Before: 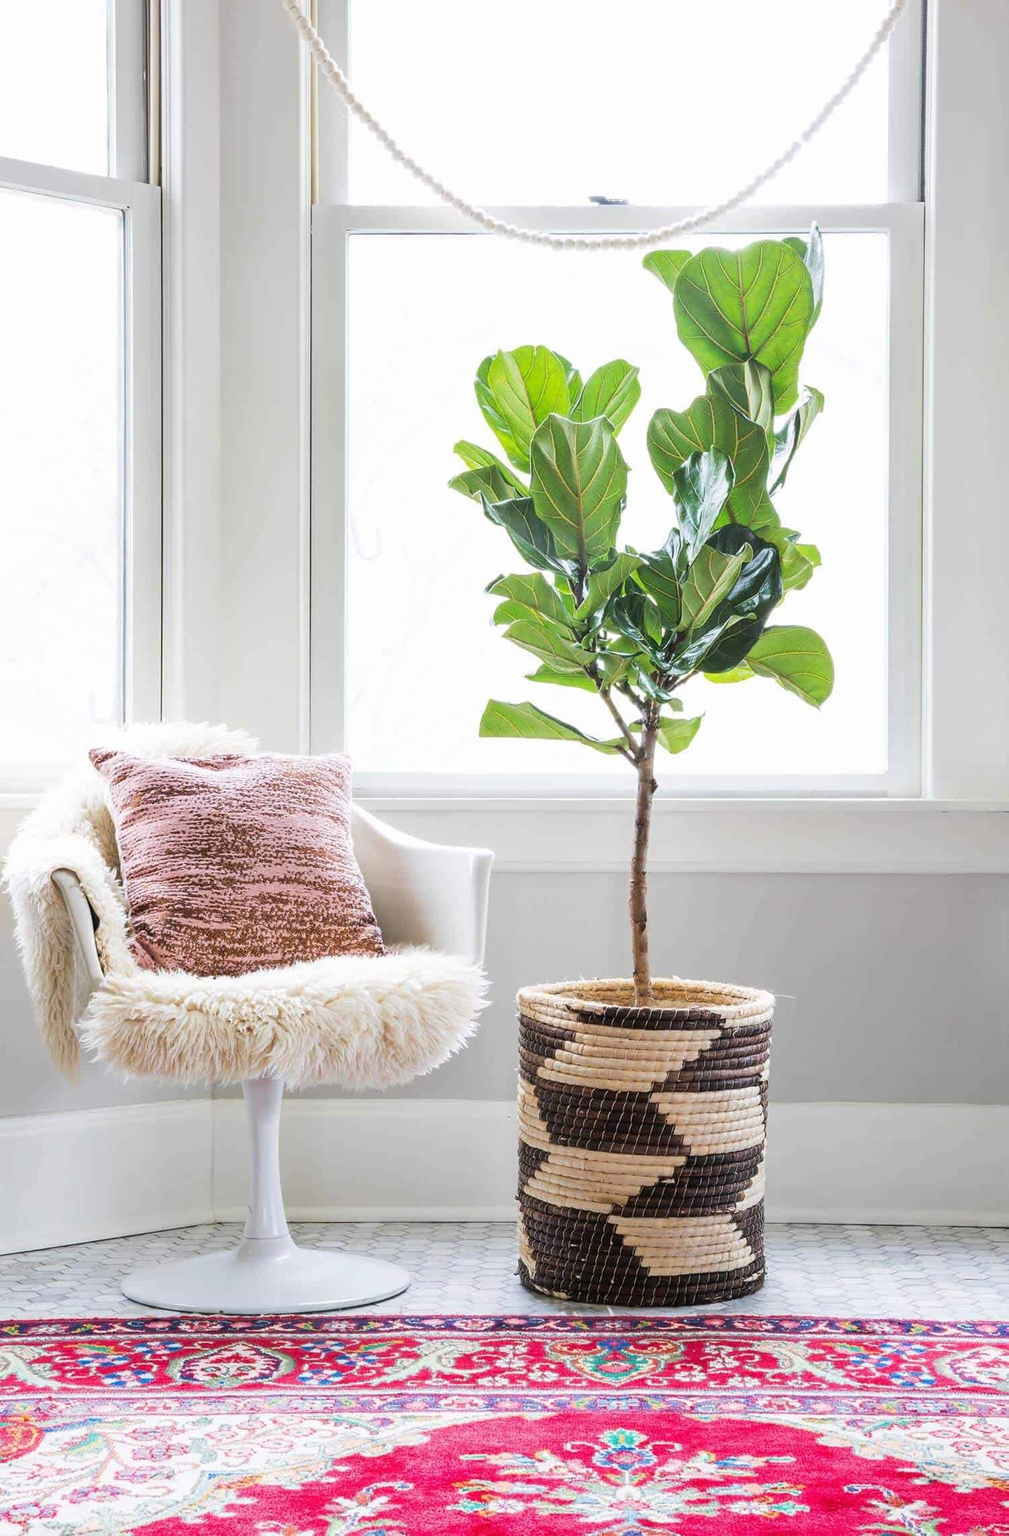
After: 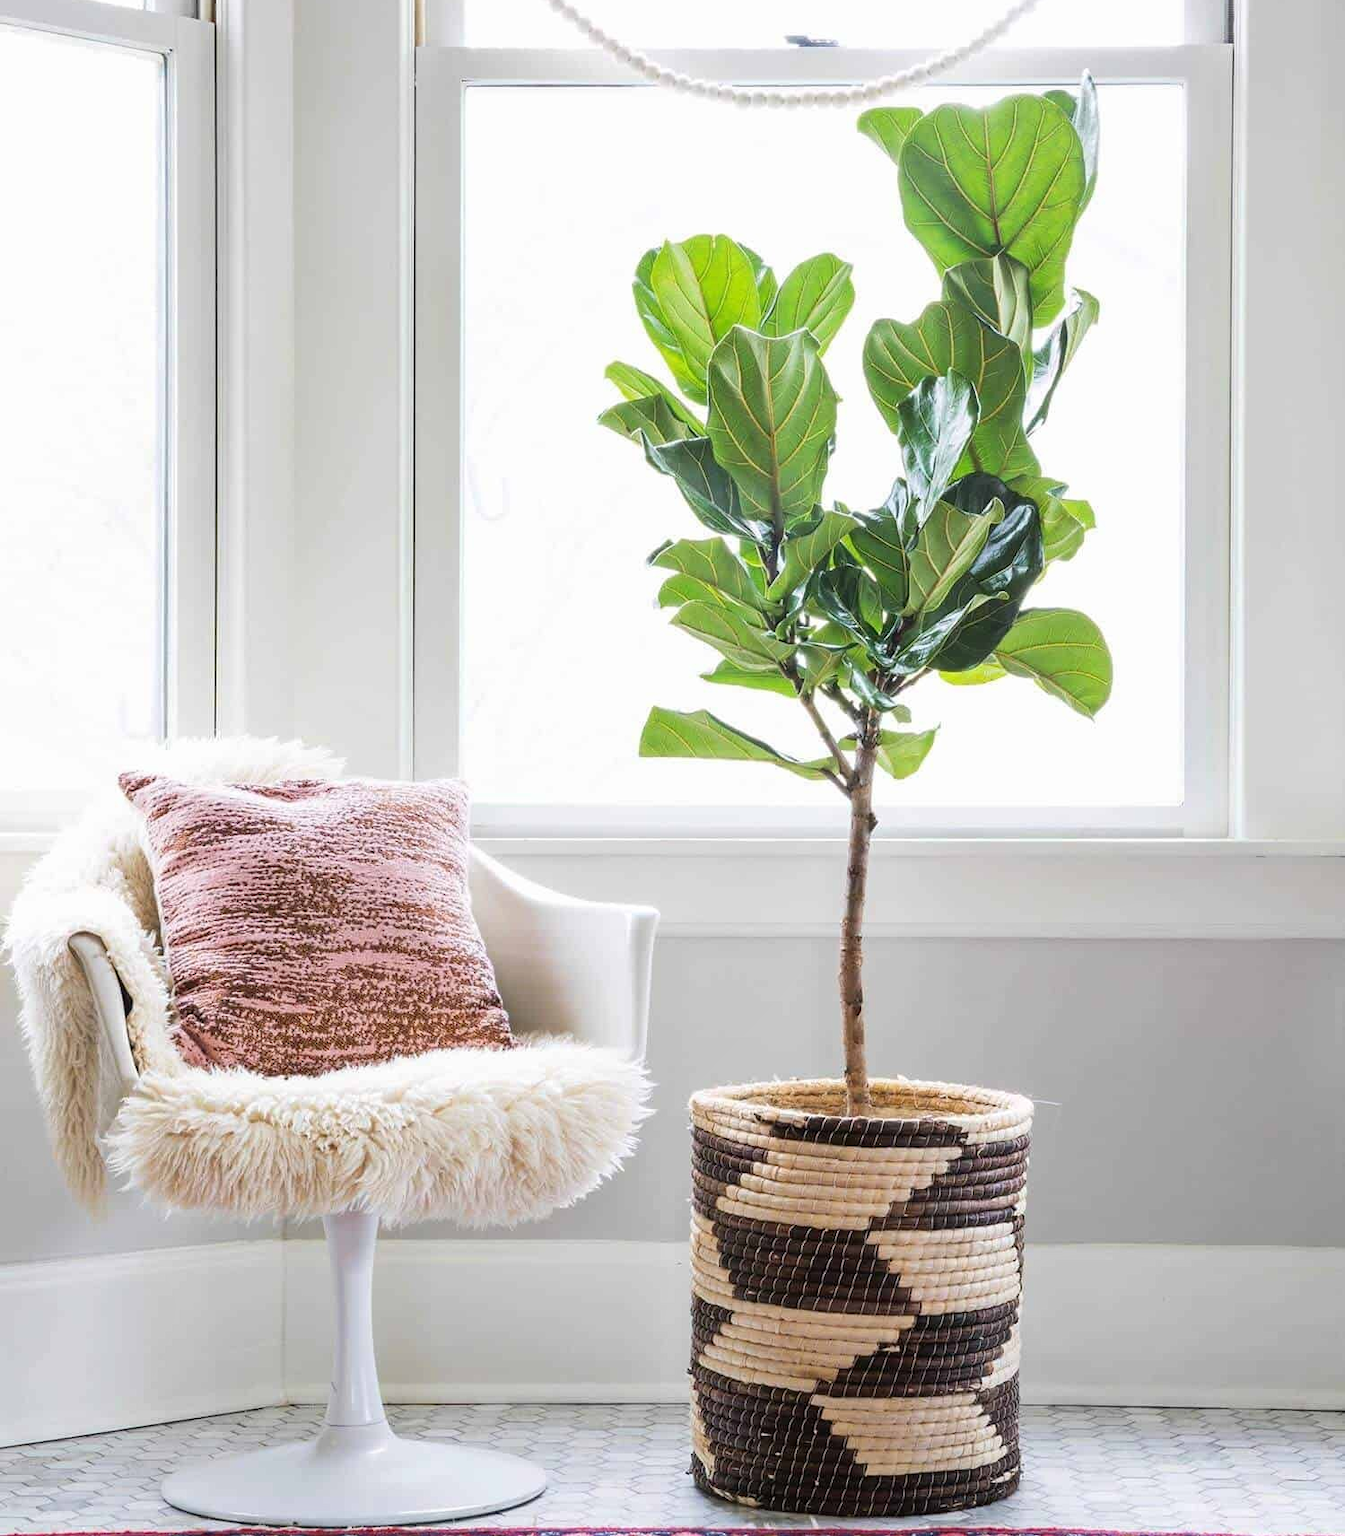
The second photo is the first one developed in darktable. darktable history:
crop: top 11.038%, bottom 13.962%
tone equalizer: on, module defaults
